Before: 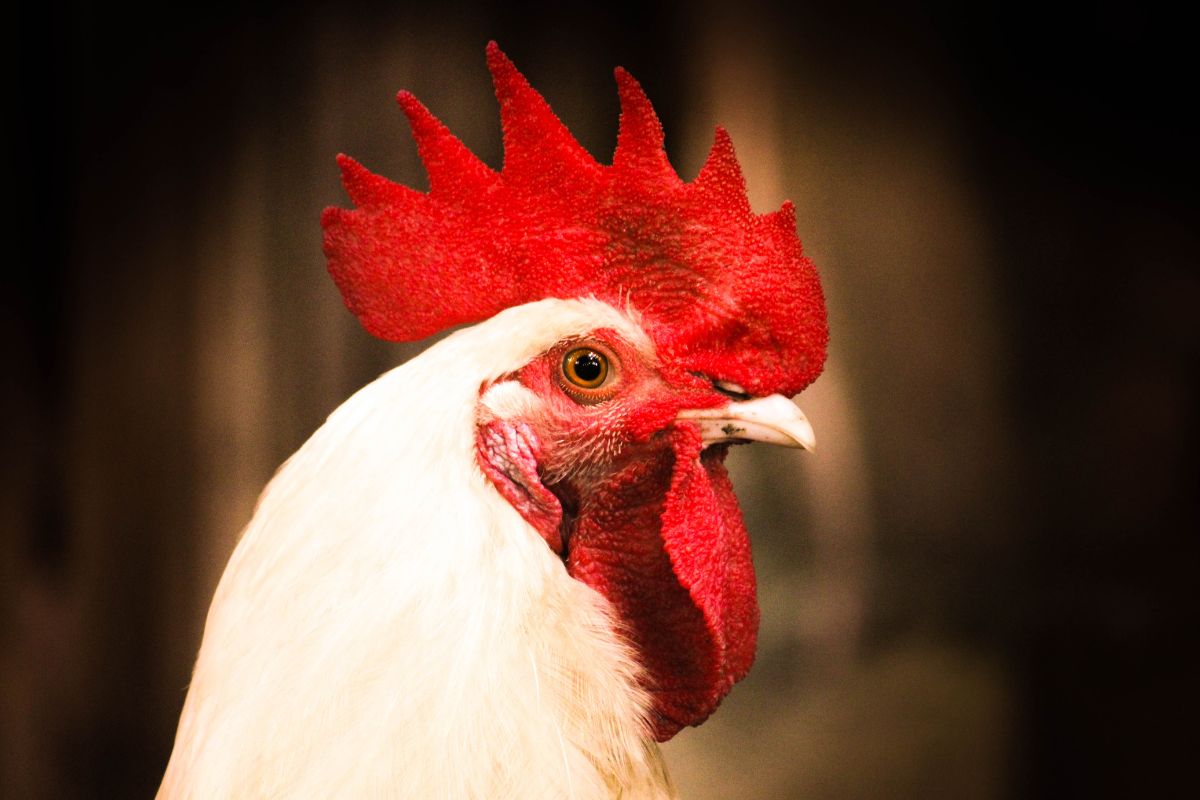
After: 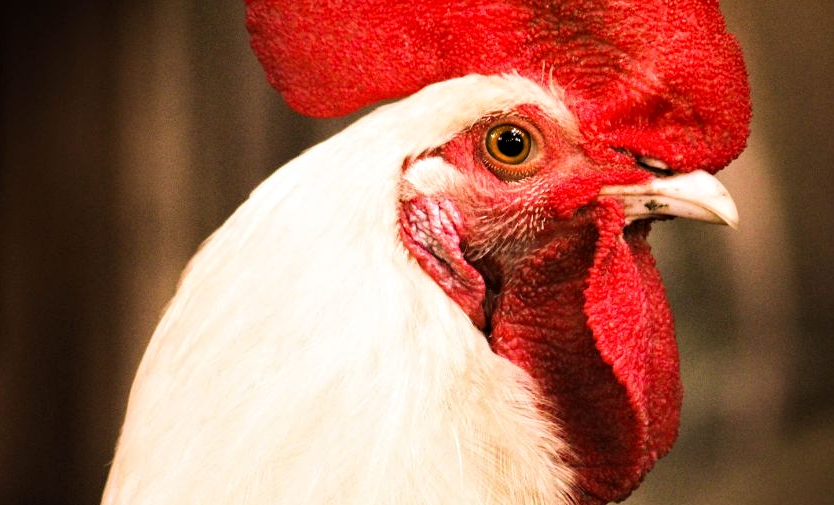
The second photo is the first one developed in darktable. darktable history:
crop: left 6.485%, top 28.028%, right 23.933%, bottom 8.794%
contrast equalizer: octaves 7, y [[0.5, 0.542, 0.583, 0.625, 0.667, 0.708], [0.5 ×6], [0.5 ×6], [0 ×6], [0 ×6]], mix 0.304
